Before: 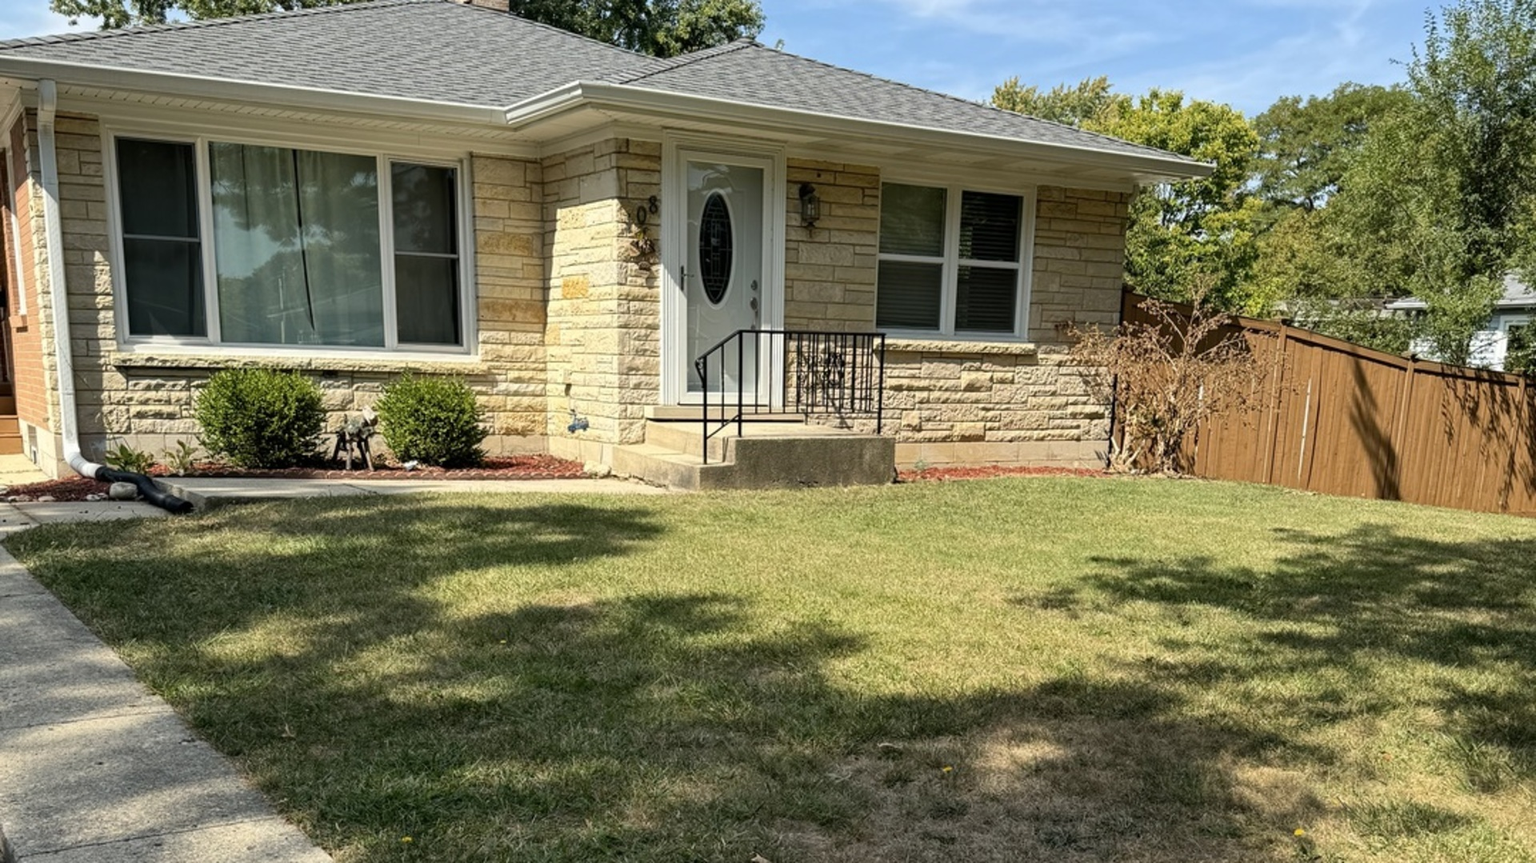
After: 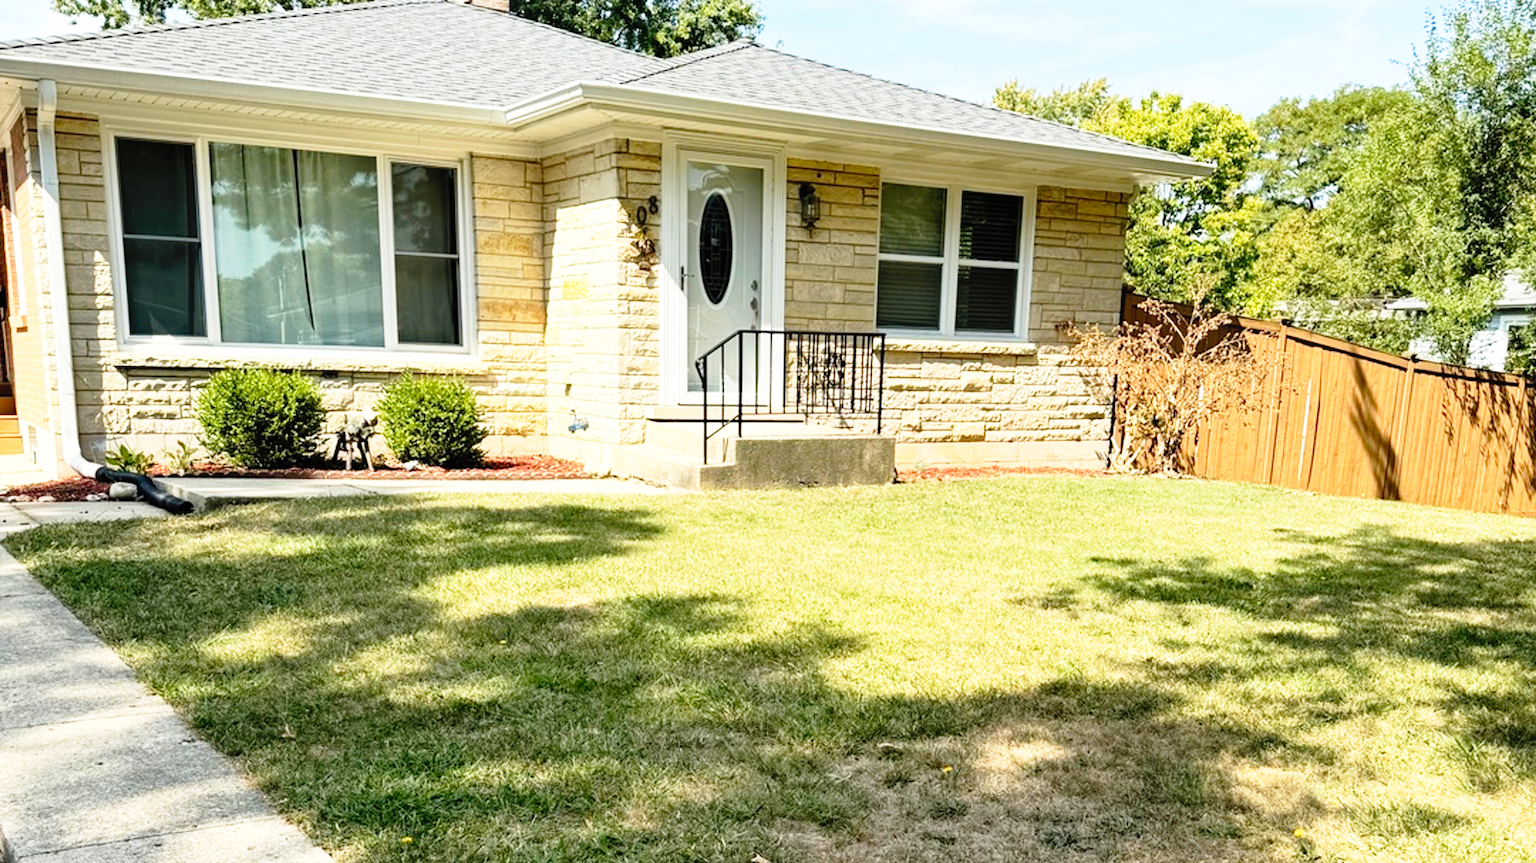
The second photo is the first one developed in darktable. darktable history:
contrast brightness saturation: contrast 0.075, brightness 0.085, saturation 0.178
base curve: curves: ch0 [(0, 0) (0.012, 0.01) (0.073, 0.168) (0.31, 0.711) (0.645, 0.957) (1, 1)], preserve colors none
